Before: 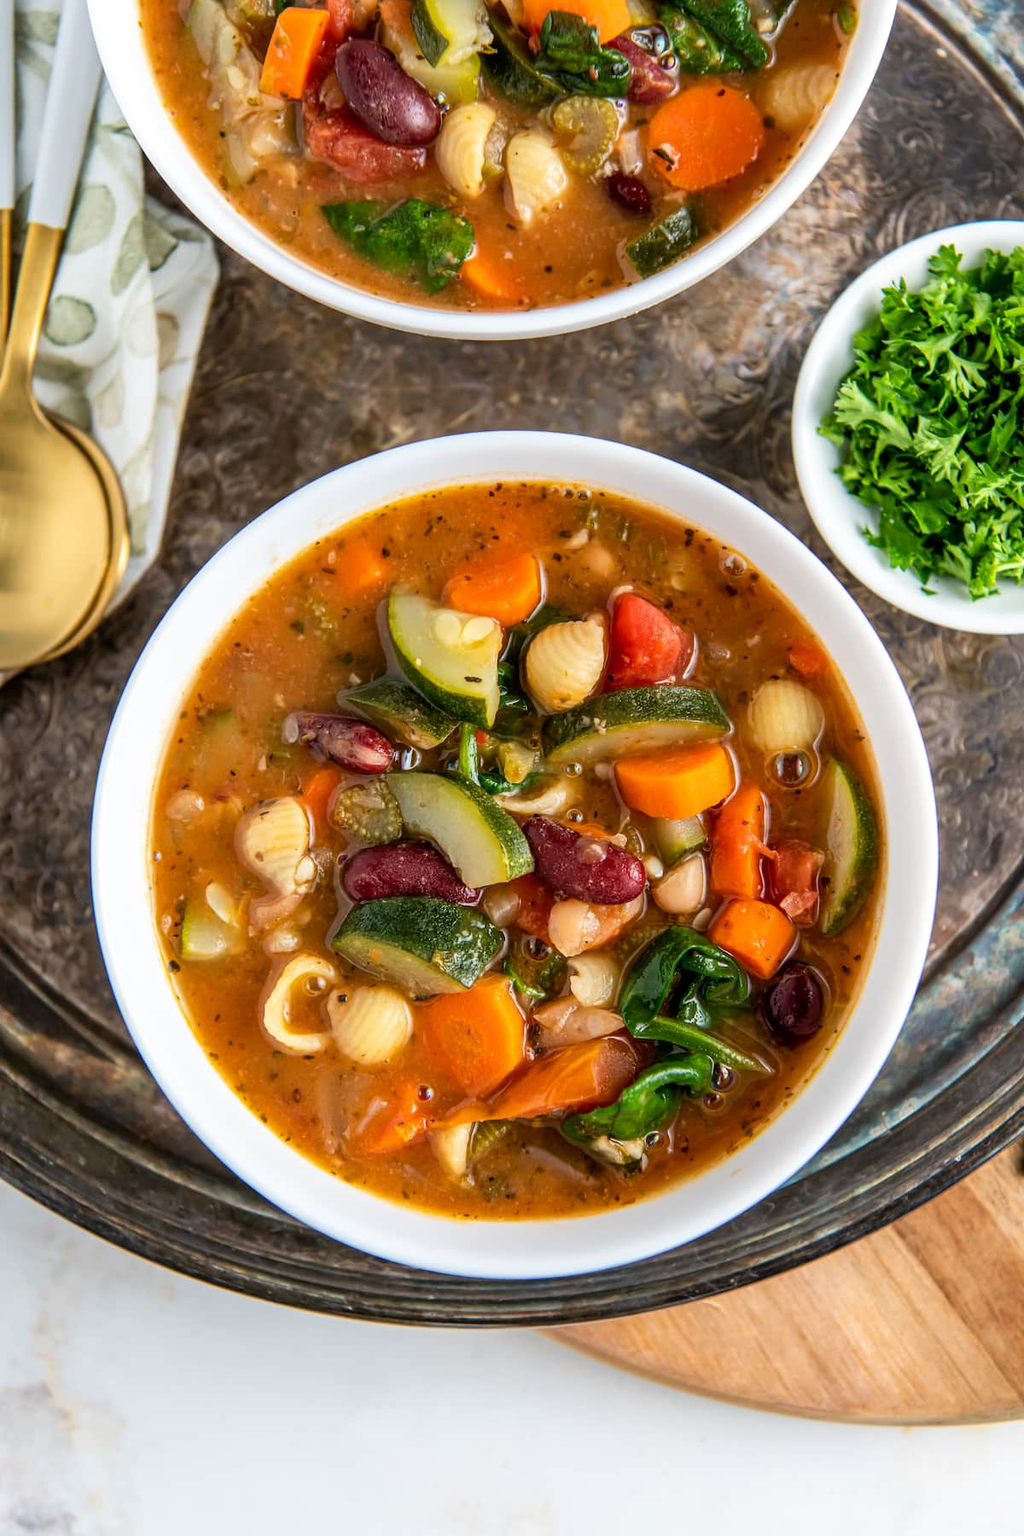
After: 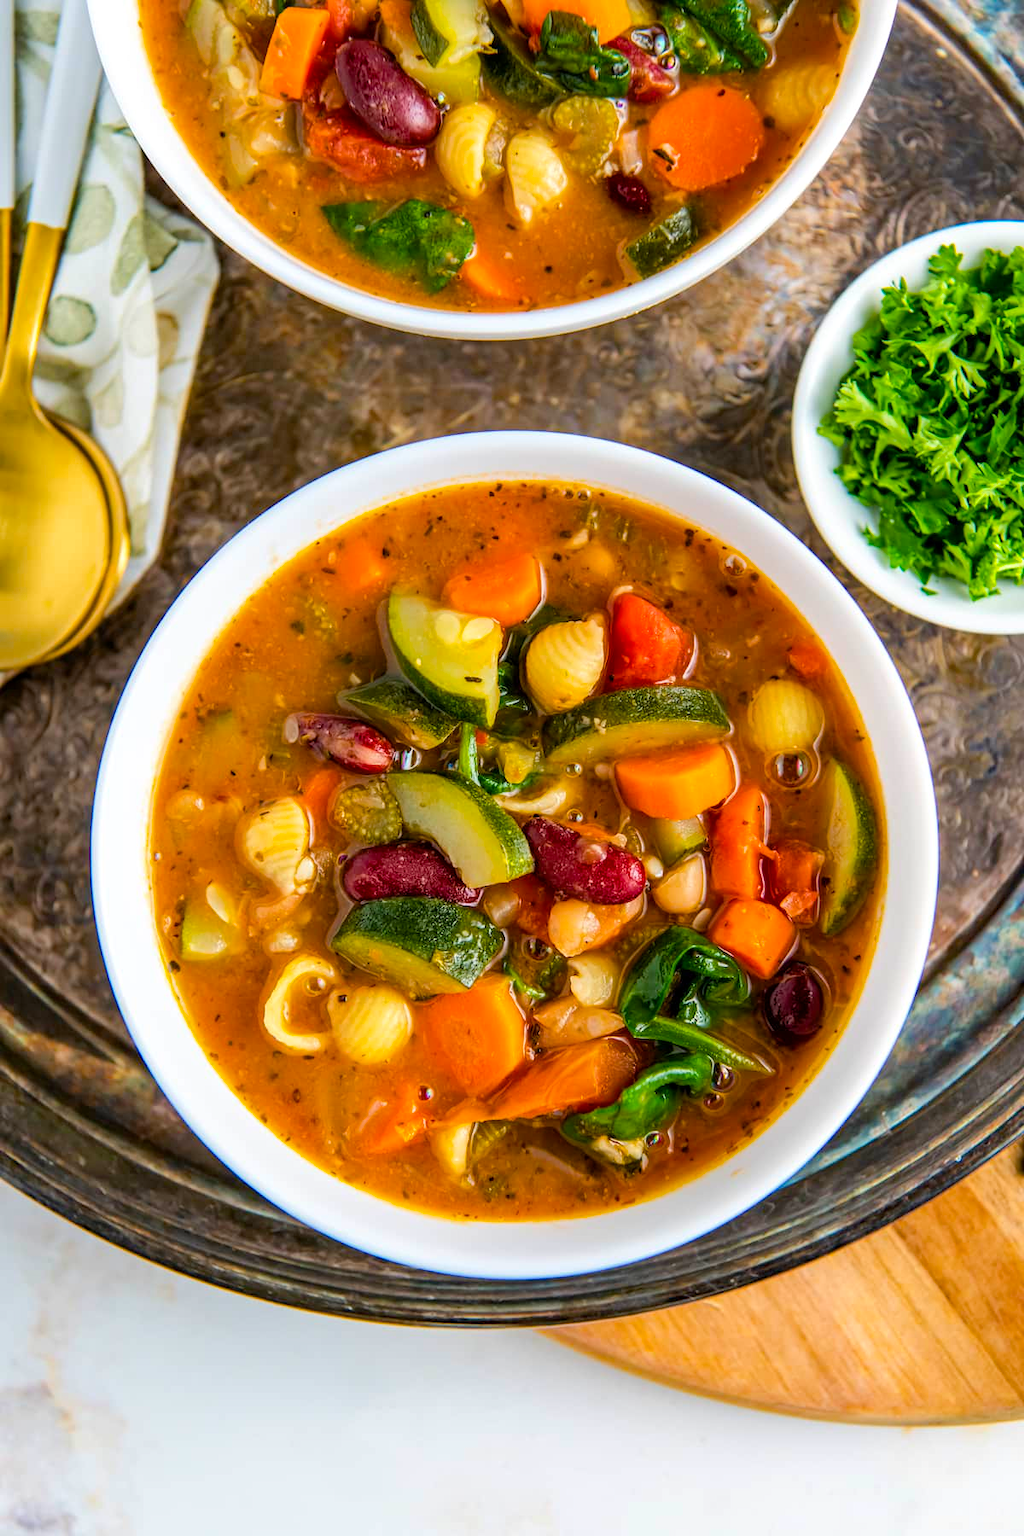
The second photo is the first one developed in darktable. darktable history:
color balance rgb: perceptual saturation grading › global saturation 25%, perceptual brilliance grading › mid-tones 10%, perceptual brilliance grading › shadows 15%, global vibrance 20%
tone equalizer: on, module defaults
haze removal: compatibility mode true, adaptive false
